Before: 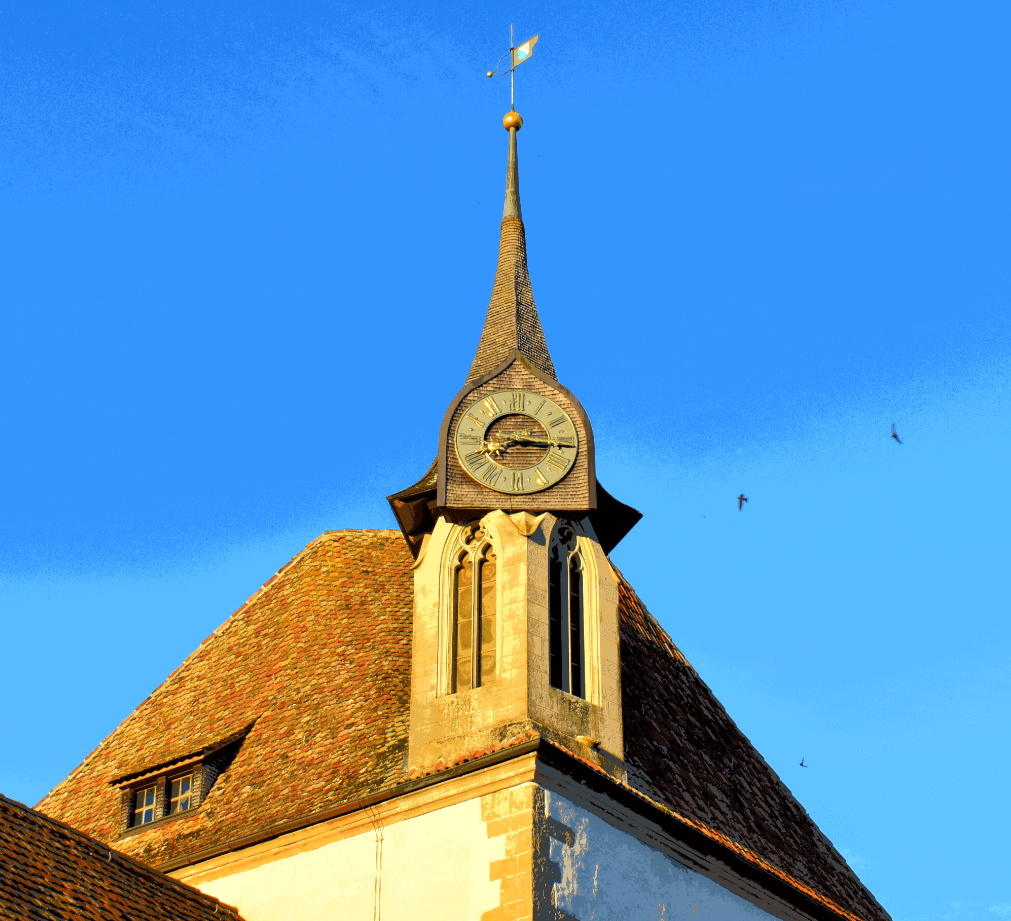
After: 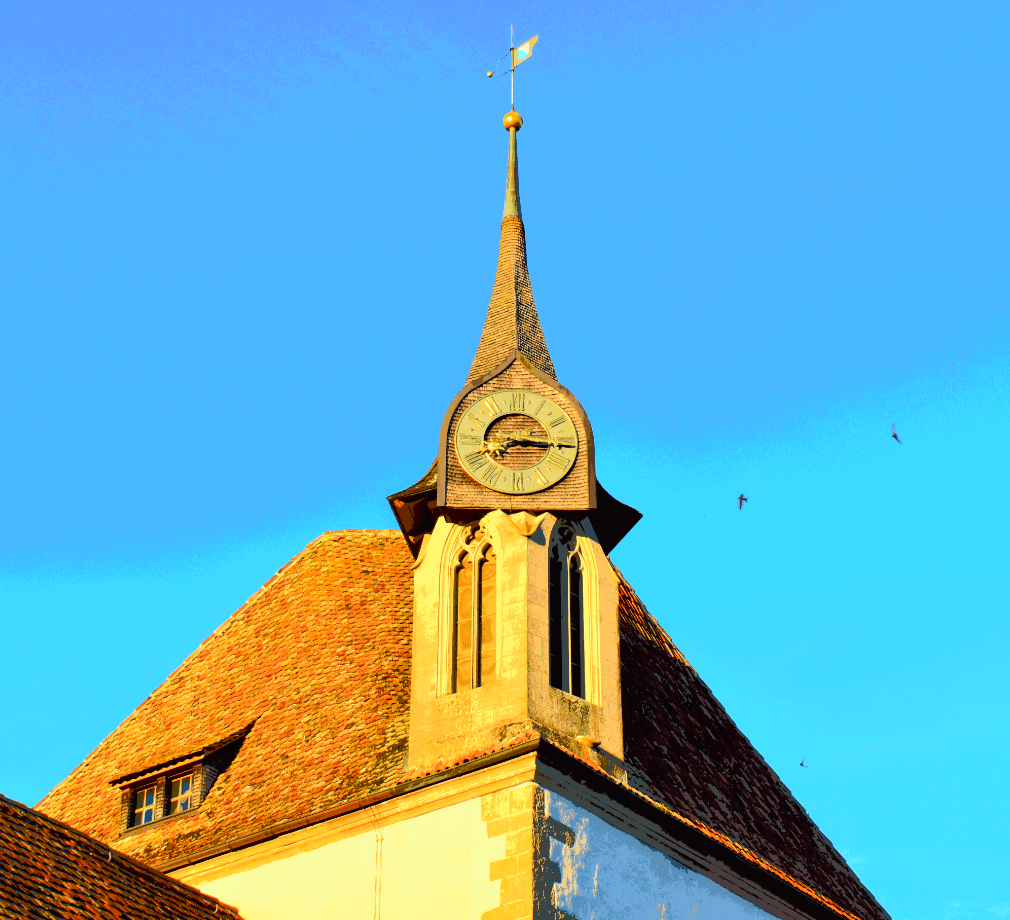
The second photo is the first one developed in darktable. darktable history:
tone curve: curves: ch0 [(0, 0.014) (0.12, 0.096) (0.386, 0.49) (0.54, 0.684) (0.751, 0.855) (0.89, 0.943) (0.998, 0.989)]; ch1 [(0, 0) (0.133, 0.099) (0.437, 0.41) (0.5, 0.5) (0.517, 0.536) (0.548, 0.575) (0.582, 0.631) (0.627, 0.688) (0.836, 0.868) (1, 1)]; ch2 [(0, 0) (0.374, 0.341) (0.456, 0.443) (0.478, 0.49) (0.501, 0.5) (0.528, 0.538) (0.55, 0.6) (0.572, 0.63) (0.702, 0.765) (1, 1)], color space Lab, independent channels, preserve colors none
exposure: black level correction 0.001, exposure -0.125 EV, compensate highlight preservation false
